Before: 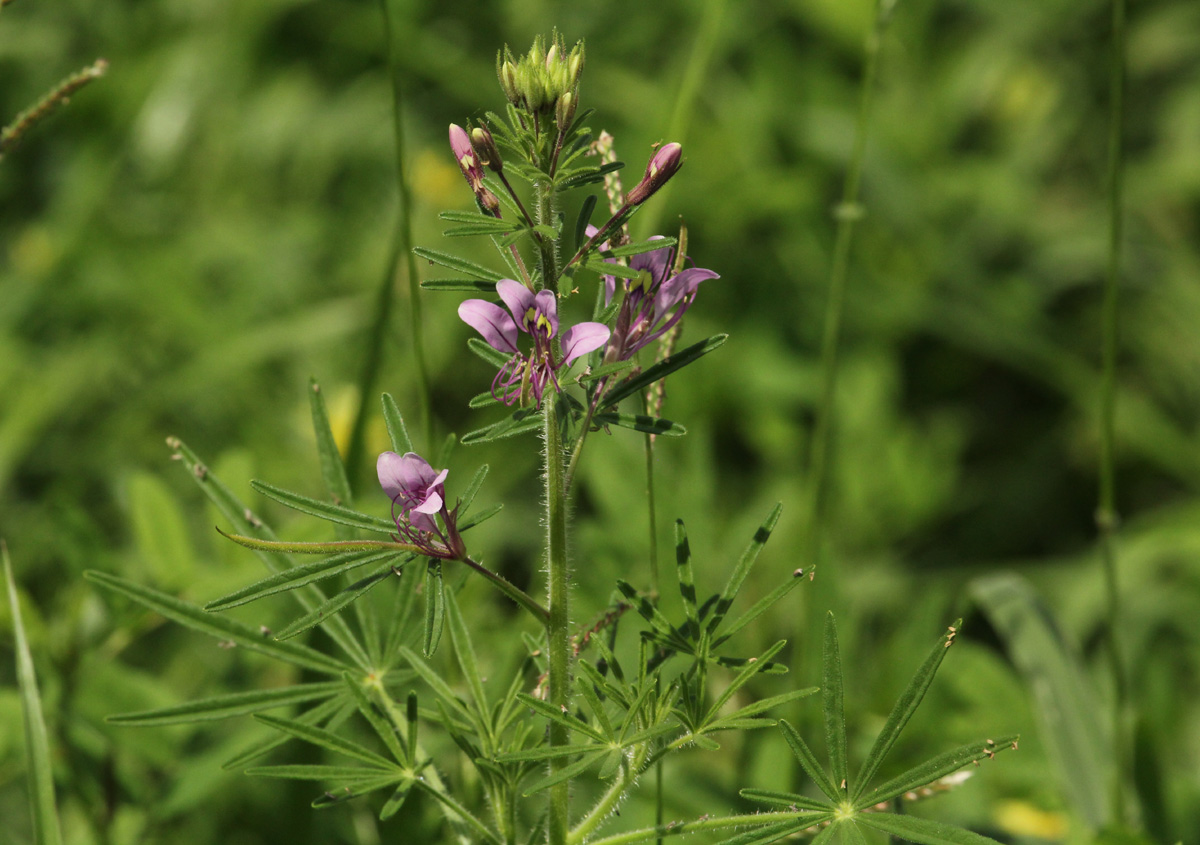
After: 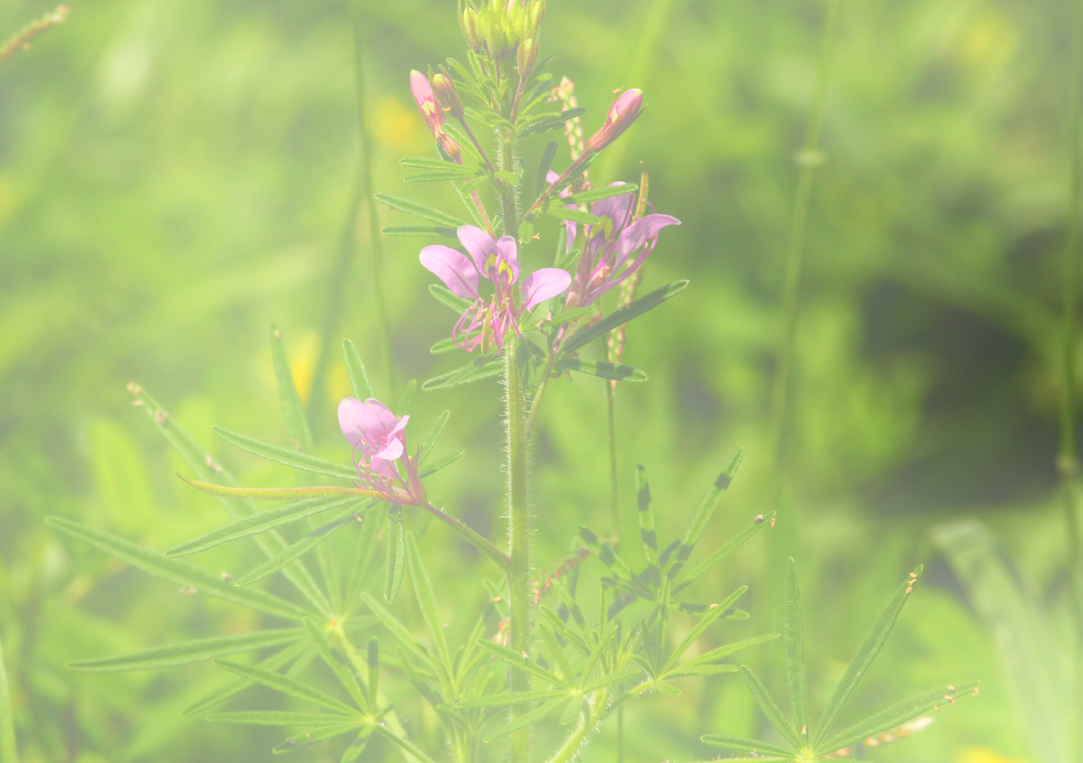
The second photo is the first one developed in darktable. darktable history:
local contrast: on, module defaults
crop: left 3.305%, top 6.436%, right 6.389%, bottom 3.258%
bloom: size 25%, threshold 5%, strength 90%
contrast brightness saturation: contrast 0.07, brightness -0.13, saturation 0.06
